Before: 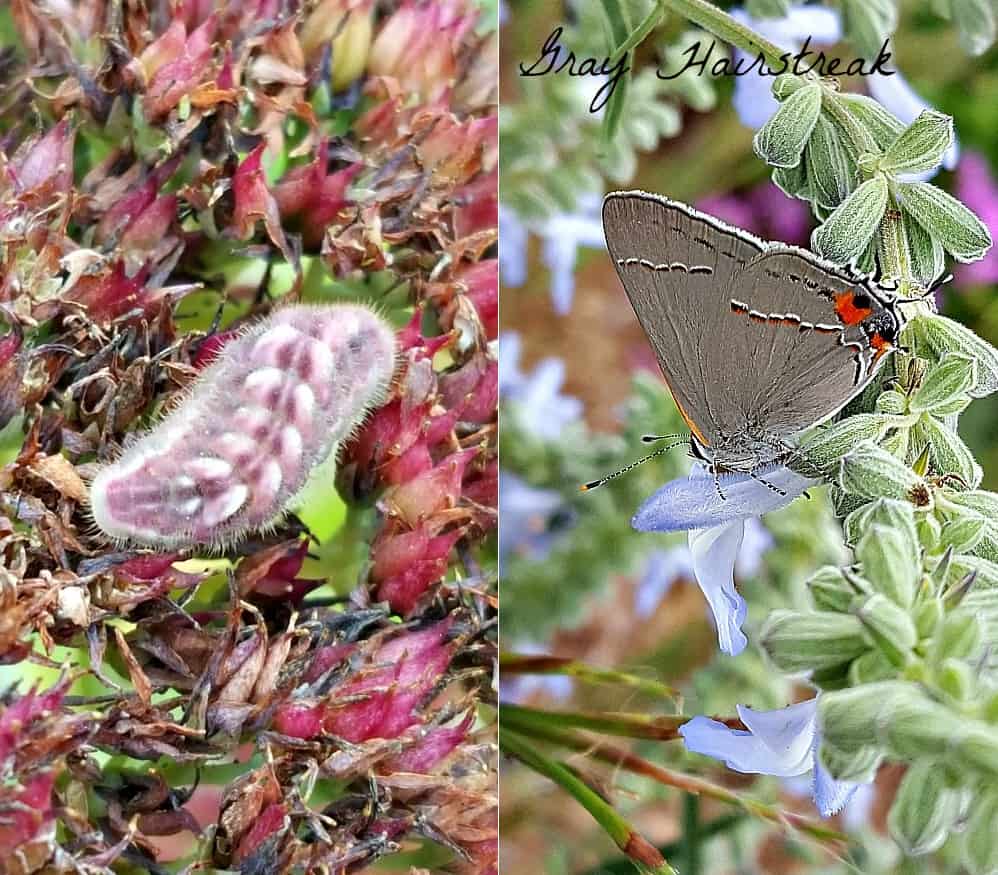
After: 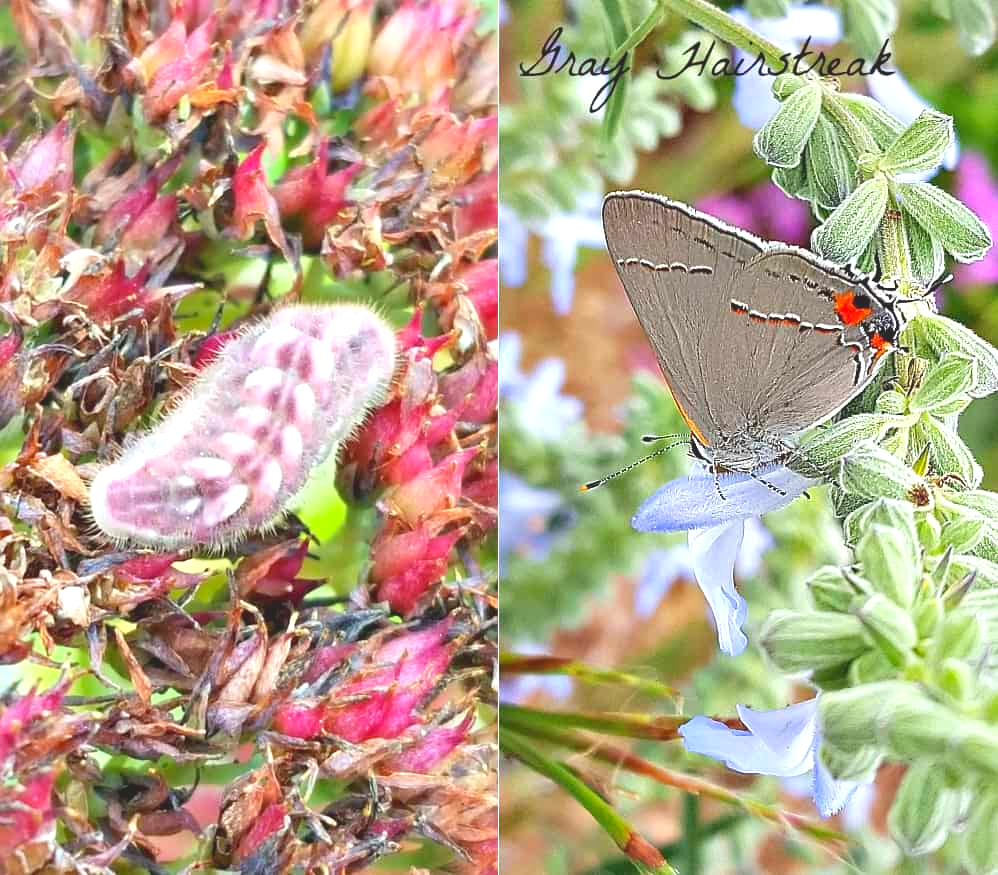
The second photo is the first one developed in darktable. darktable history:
exposure: black level correction 0.001, exposure 1.129 EV, compensate exposure bias true, compensate highlight preservation false
contrast brightness saturation: contrast -0.28
